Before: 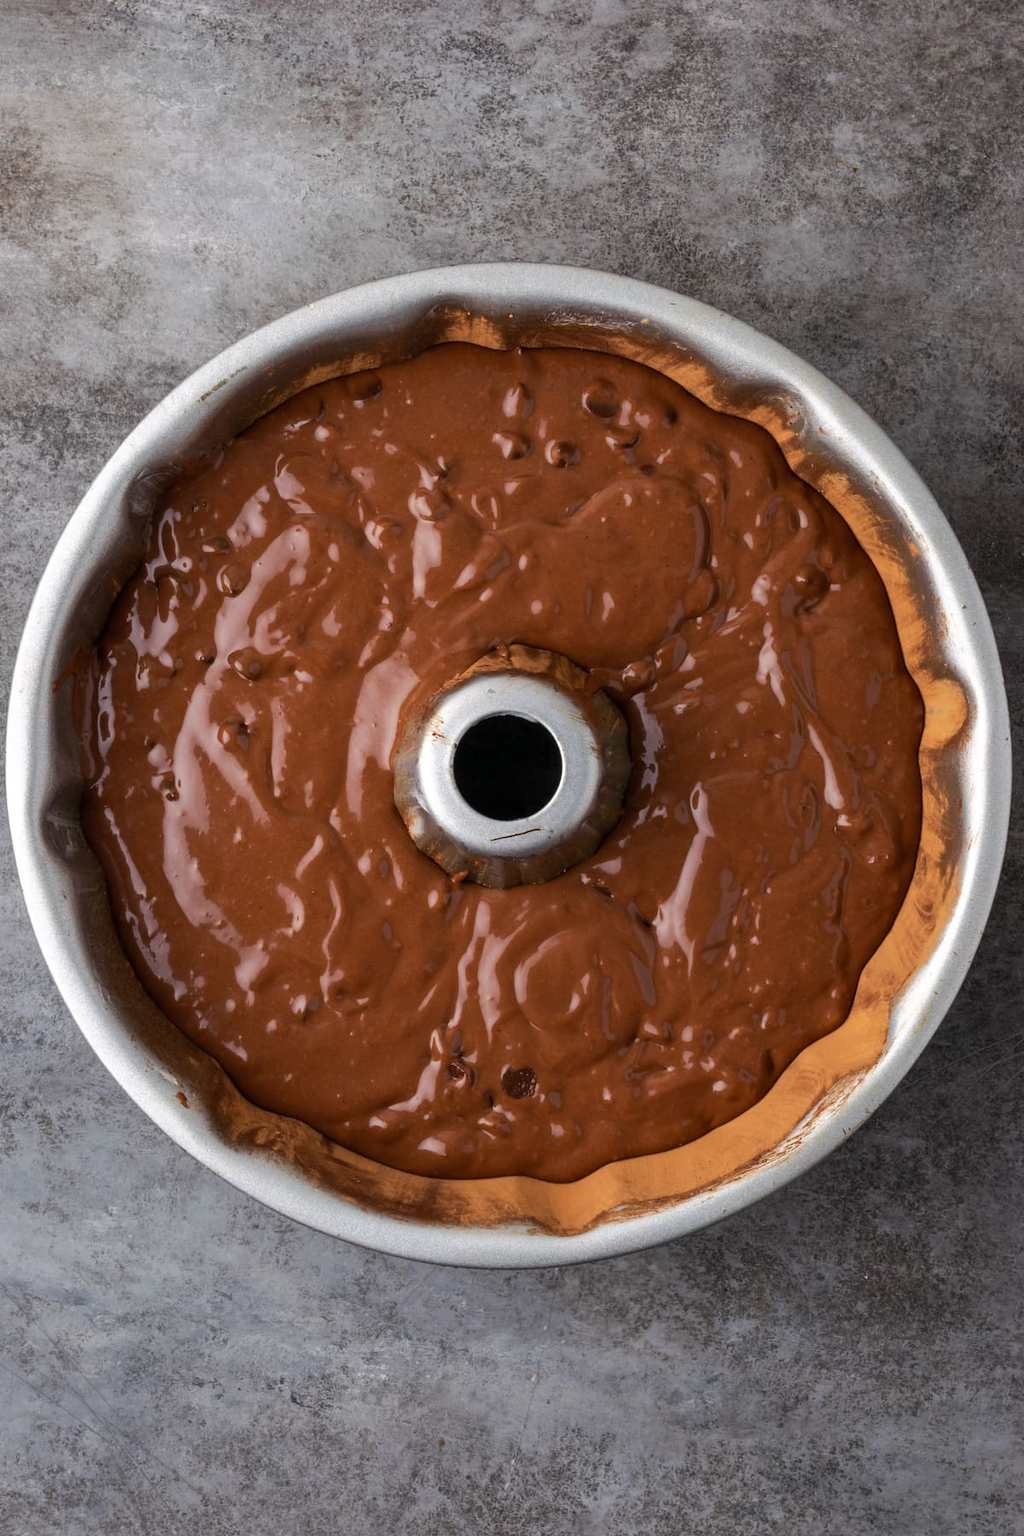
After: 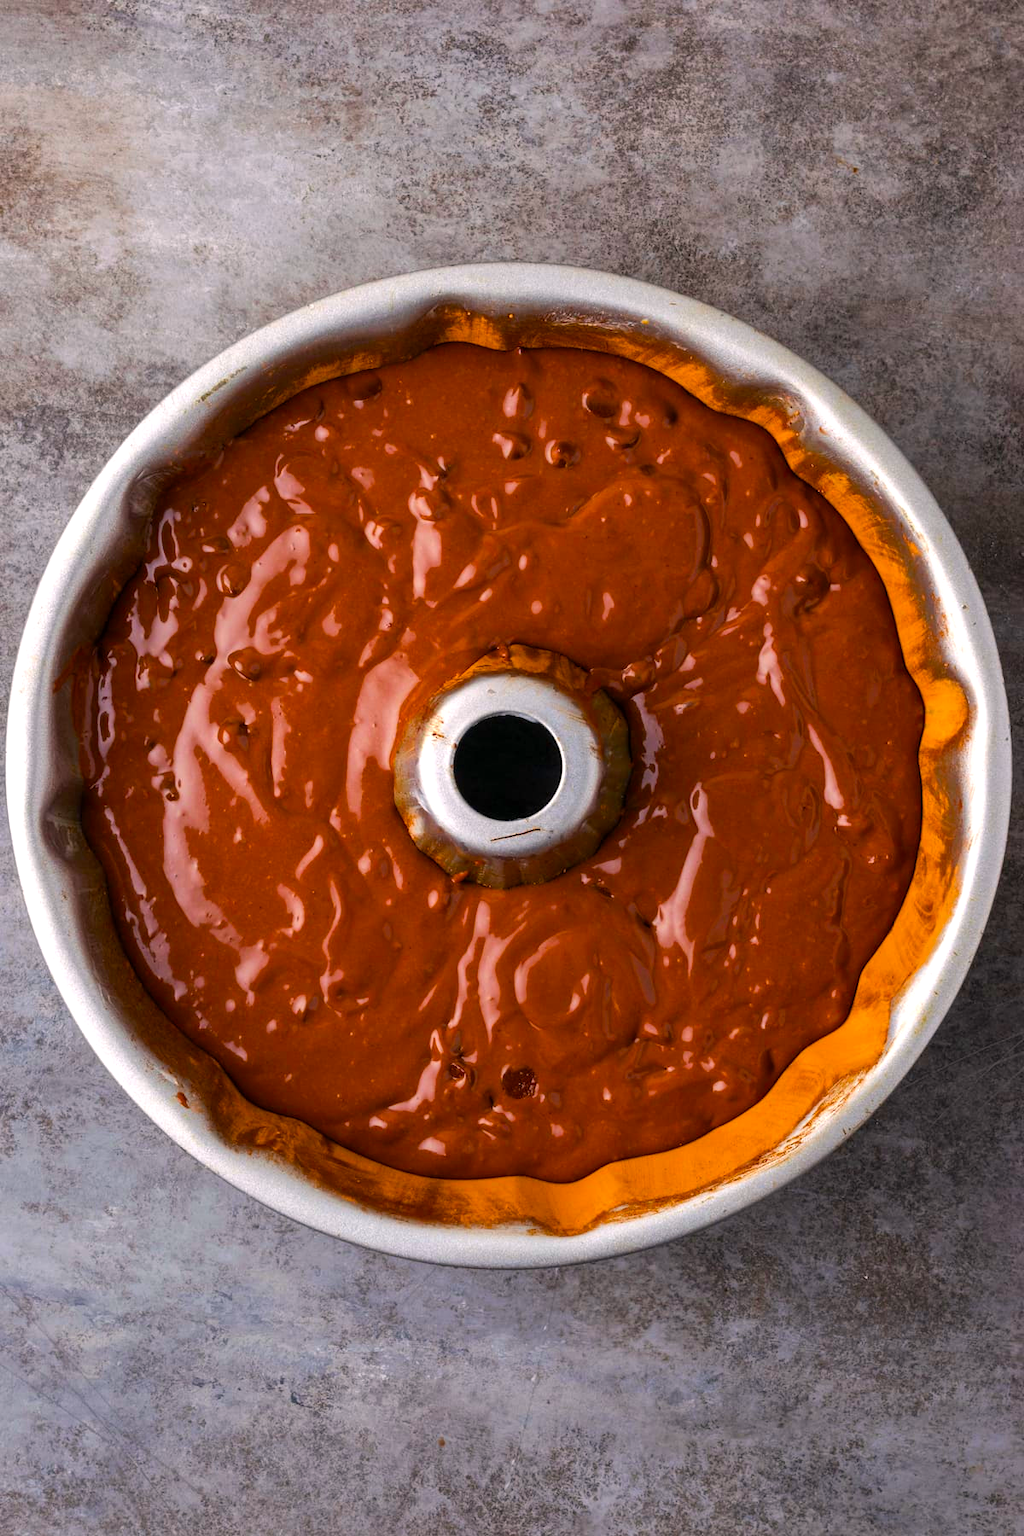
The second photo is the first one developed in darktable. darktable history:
exposure: exposure 0.217 EV, compensate highlight preservation false
color balance: mode lift, gamma, gain (sRGB)
color correction: highlights a* 3.22, highlights b* 1.93, saturation 1.19
color balance rgb: linear chroma grading › global chroma 15%, perceptual saturation grading › global saturation 30%
